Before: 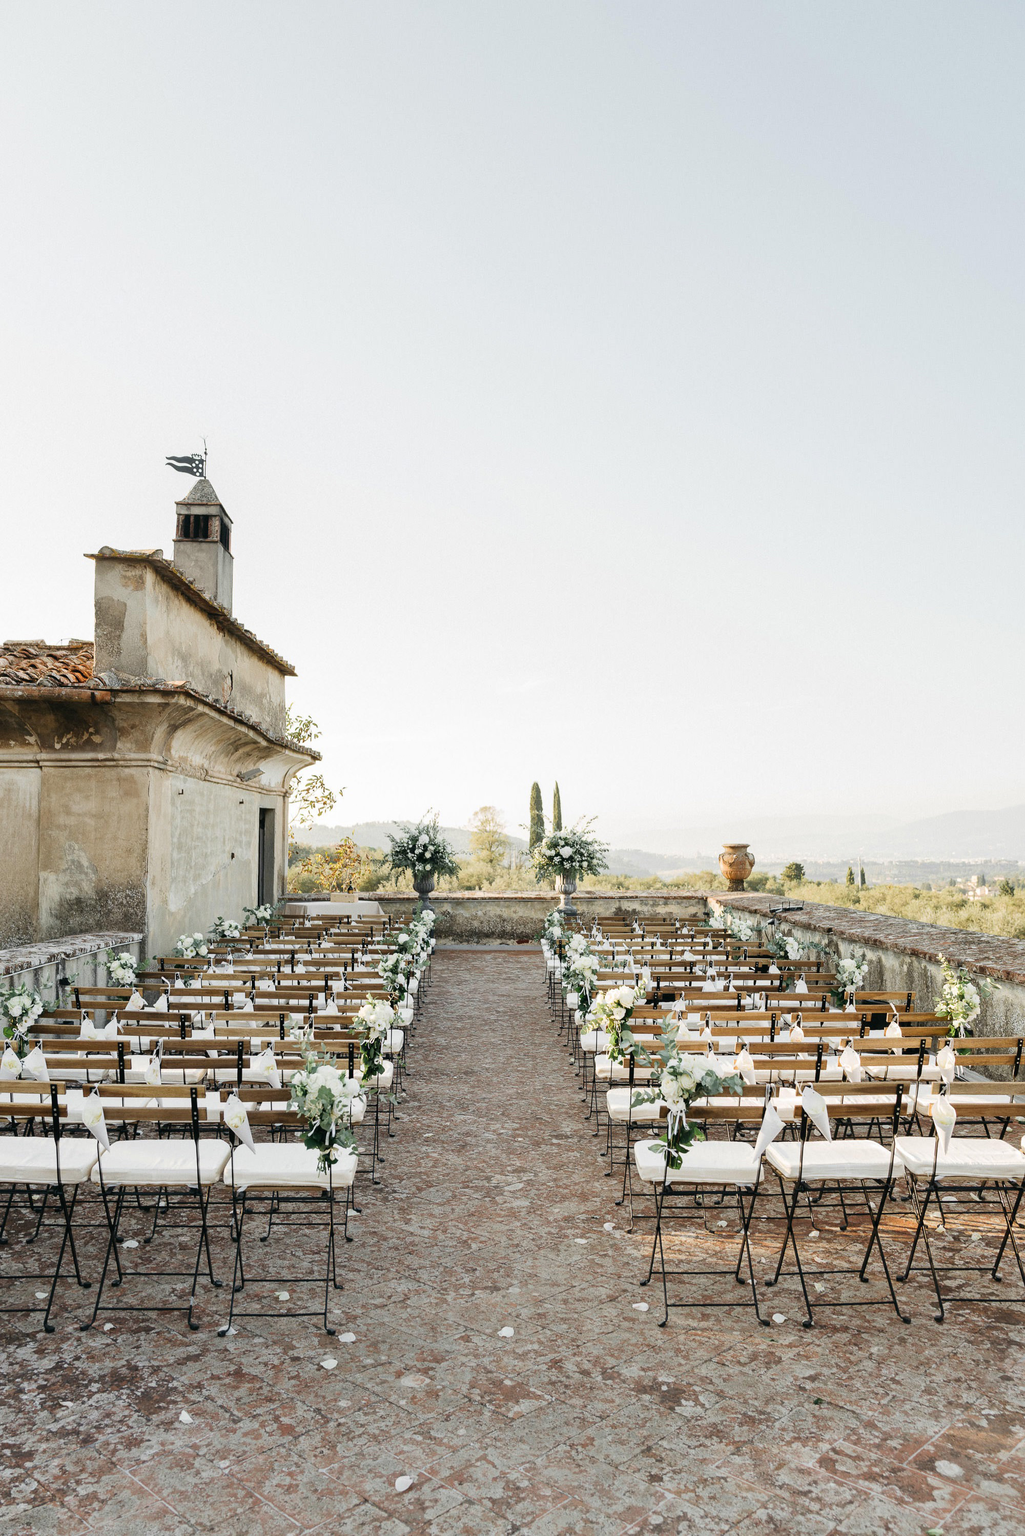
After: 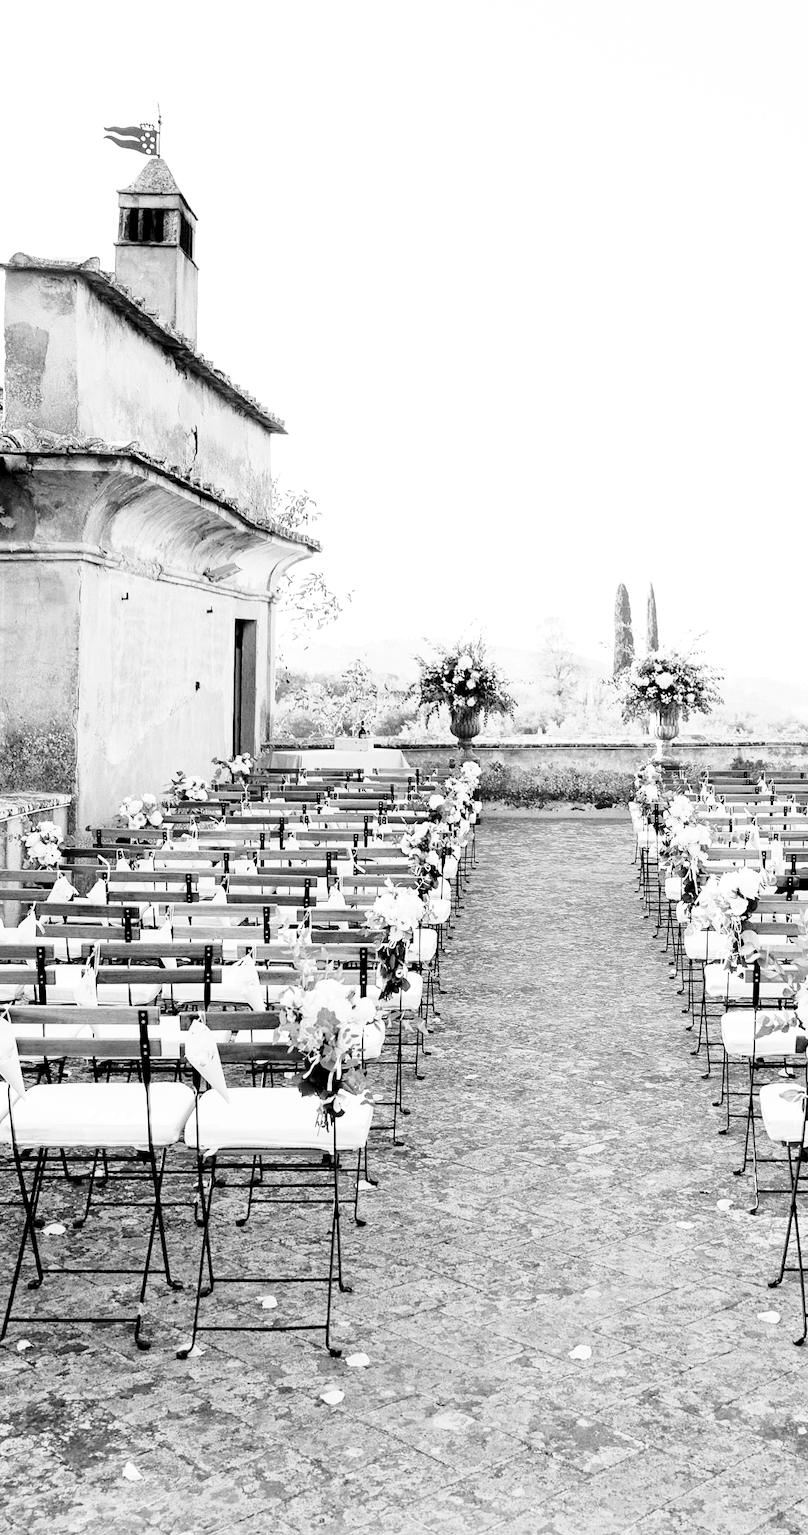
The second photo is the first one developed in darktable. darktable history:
base curve: curves: ch0 [(0, 0) (0.028, 0.03) (0.121, 0.232) (0.46, 0.748) (0.859, 0.968) (1, 1)], preserve colors none
crop: left 8.966%, top 23.852%, right 34.699%, bottom 4.703%
monochrome: on, module defaults
rgb levels: levels [[0.01, 0.419, 0.839], [0, 0.5, 1], [0, 0.5, 1]]
